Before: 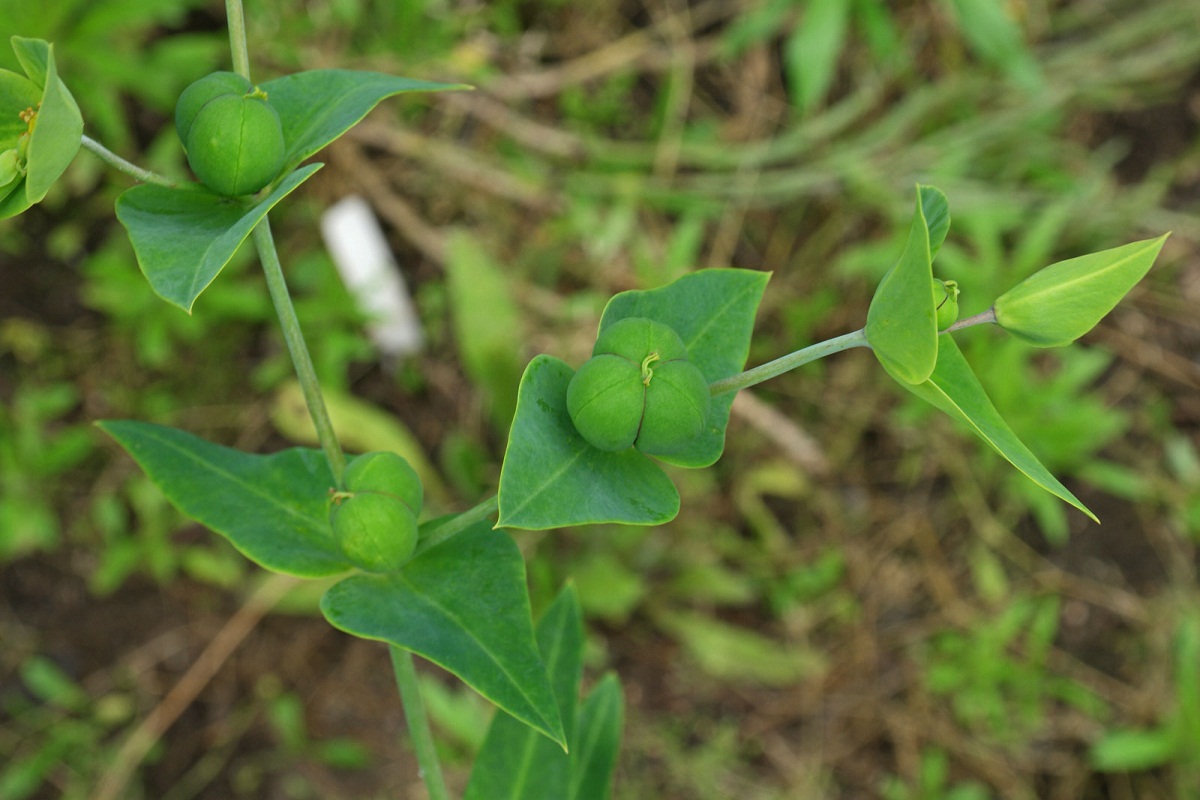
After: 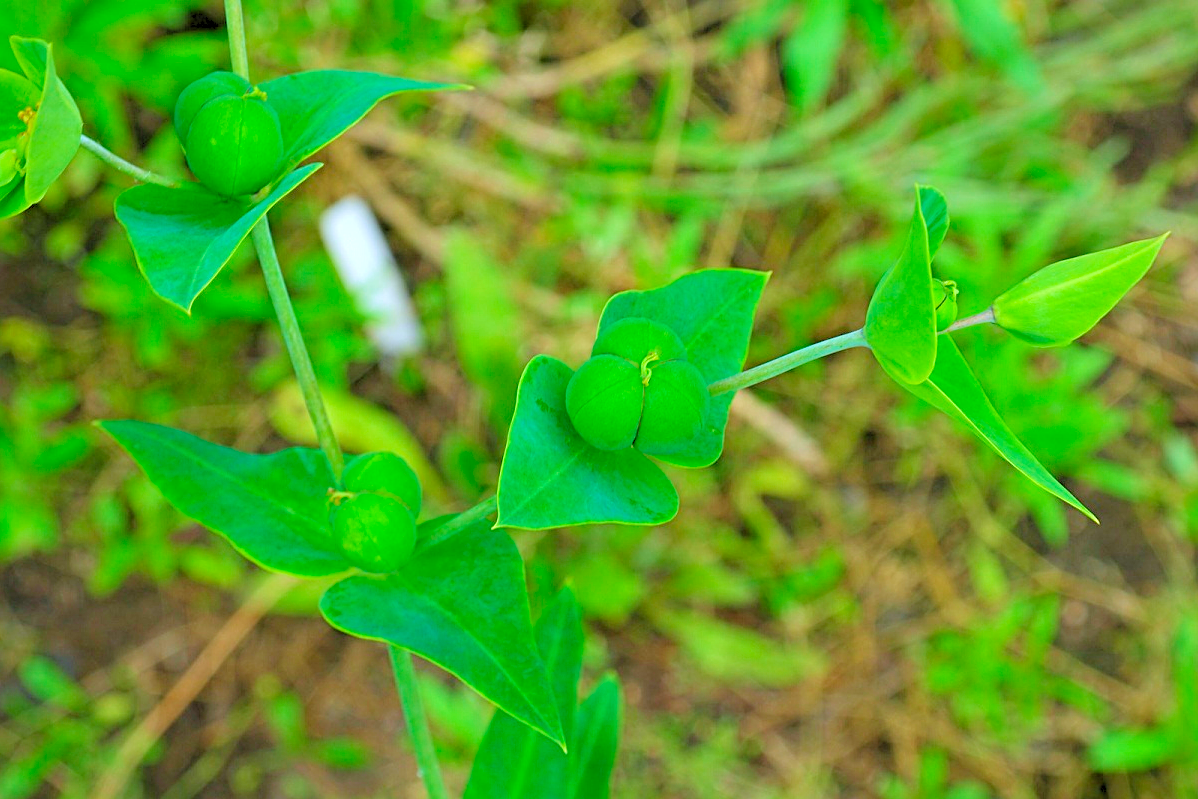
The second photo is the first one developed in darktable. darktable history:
color calibration: gray › normalize channels true, x 0.37, y 0.382, temperature 4309.33 K, gamut compression 0.011
sharpen: radius 2.506, amount 0.33
color zones: curves: ch1 [(0, 0.006) (0.094, 0.285) (0.171, 0.001) (0.429, 0.001) (0.571, 0.003) (0.714, 0.004) (0.857, 0.004) (1, 0.006)], mix -136.72%
crop and rotate: left 0.13%, bottom 0.009%
color correction: highlights b* 3.03
levels: levels [0.072, 0.414, 0.976]
velvia: on, module defaults
